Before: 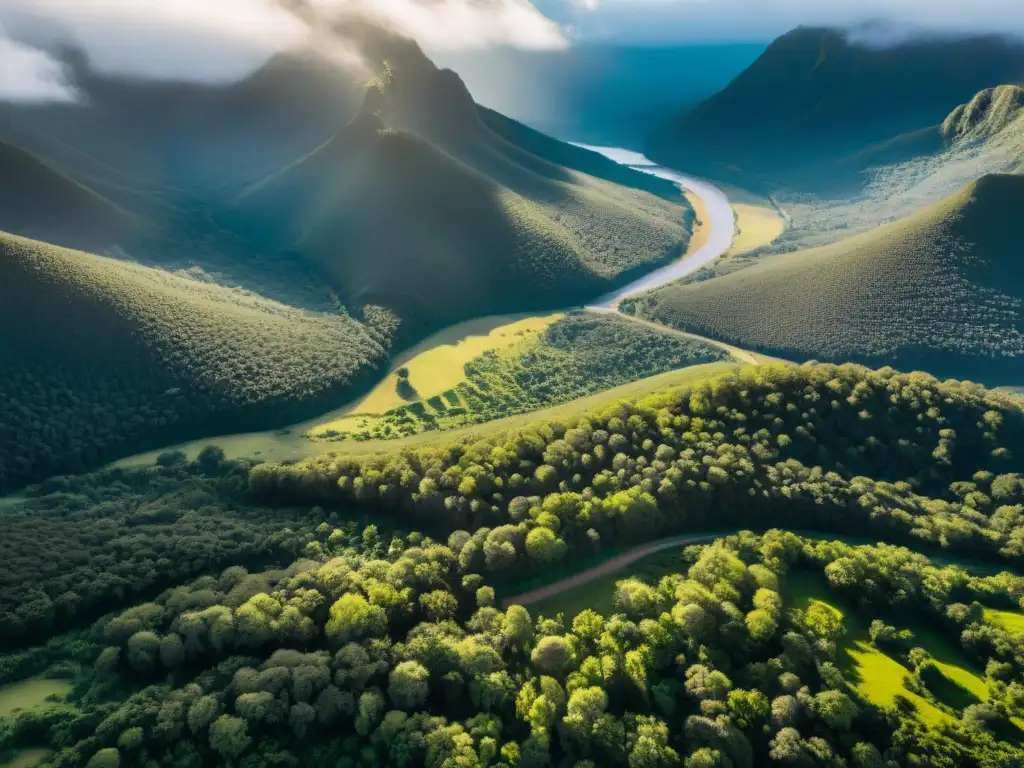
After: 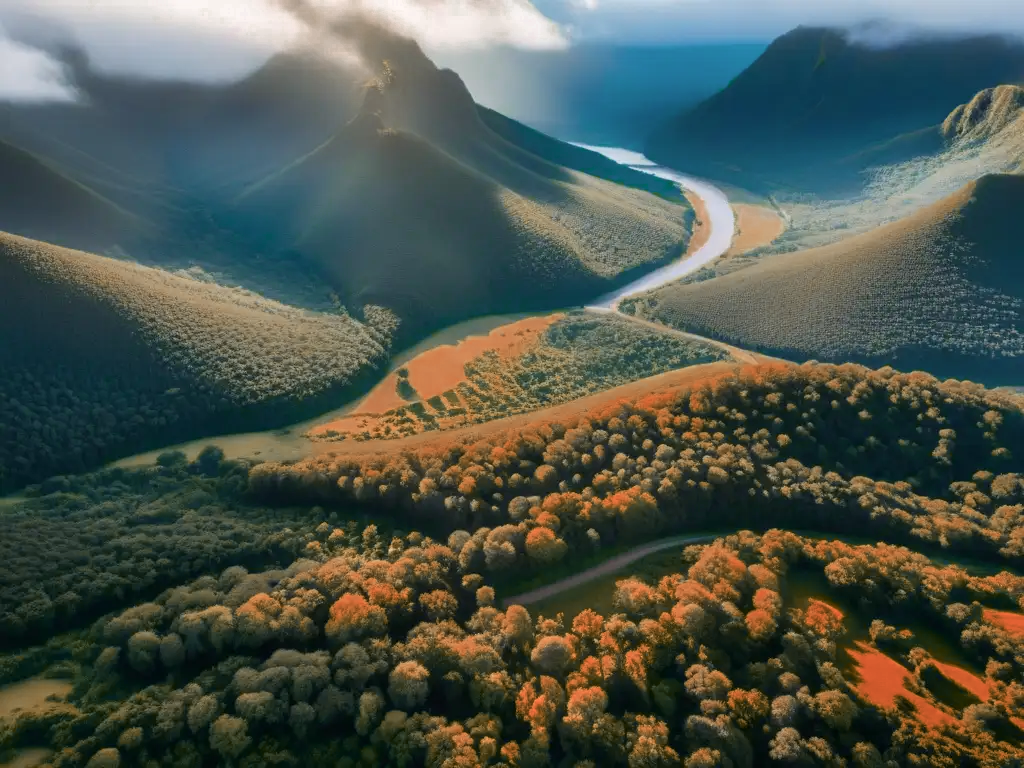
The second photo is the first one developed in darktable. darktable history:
contrast brightness saturation: saturation -0.032
color zones: curves: ch0 [(0.006, 0.385) (0.143, 0.563) (0.243, 0.321) (0.352, 0.464) (0.516, 0.456) (0.625, 0.5) (0.75, 0.5) (0.875, 0.5)]; ch1 [(0, 0.5) (0.134, 0.504) (0.246, 0.463) (0.421, 0.515) (0.5, 0.56) (0.625, 0.5) (0.75, 0.5) (0.875, 0.5)]; ch2 [(0, 0.5) (0.131, 0.426) (0.307, 0.289) (0.38, 0.188) (0.513, 0.216) (0.625, 0.548) (0.75, 0.468) (0.838, 0.396) (0.971, 0.311)]
